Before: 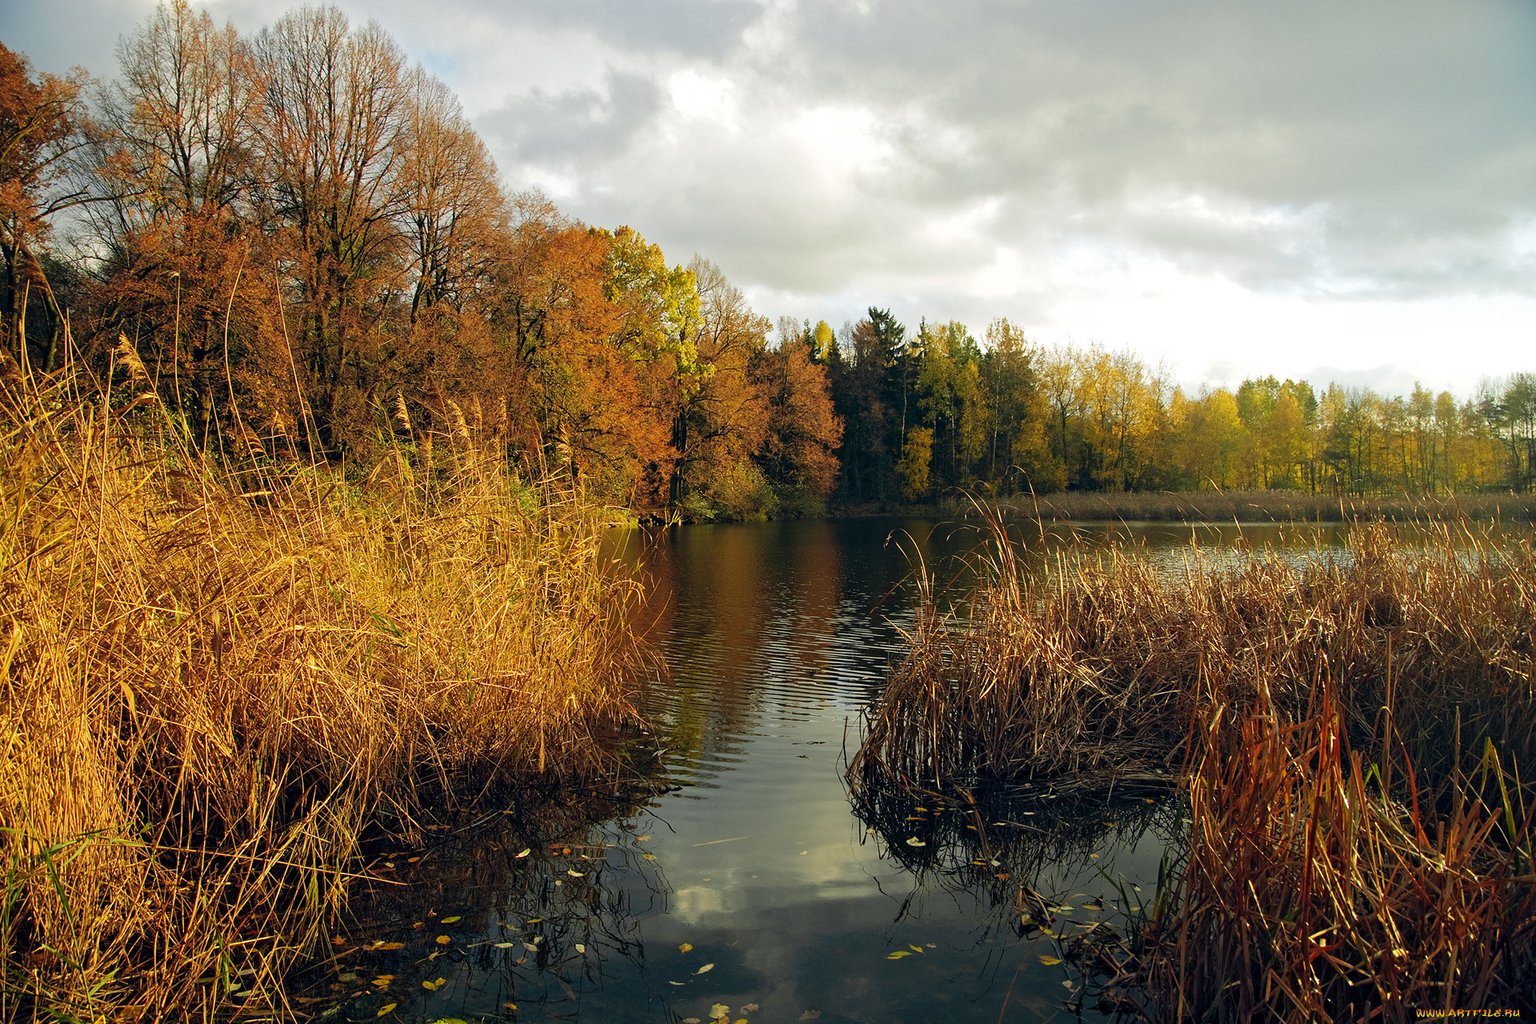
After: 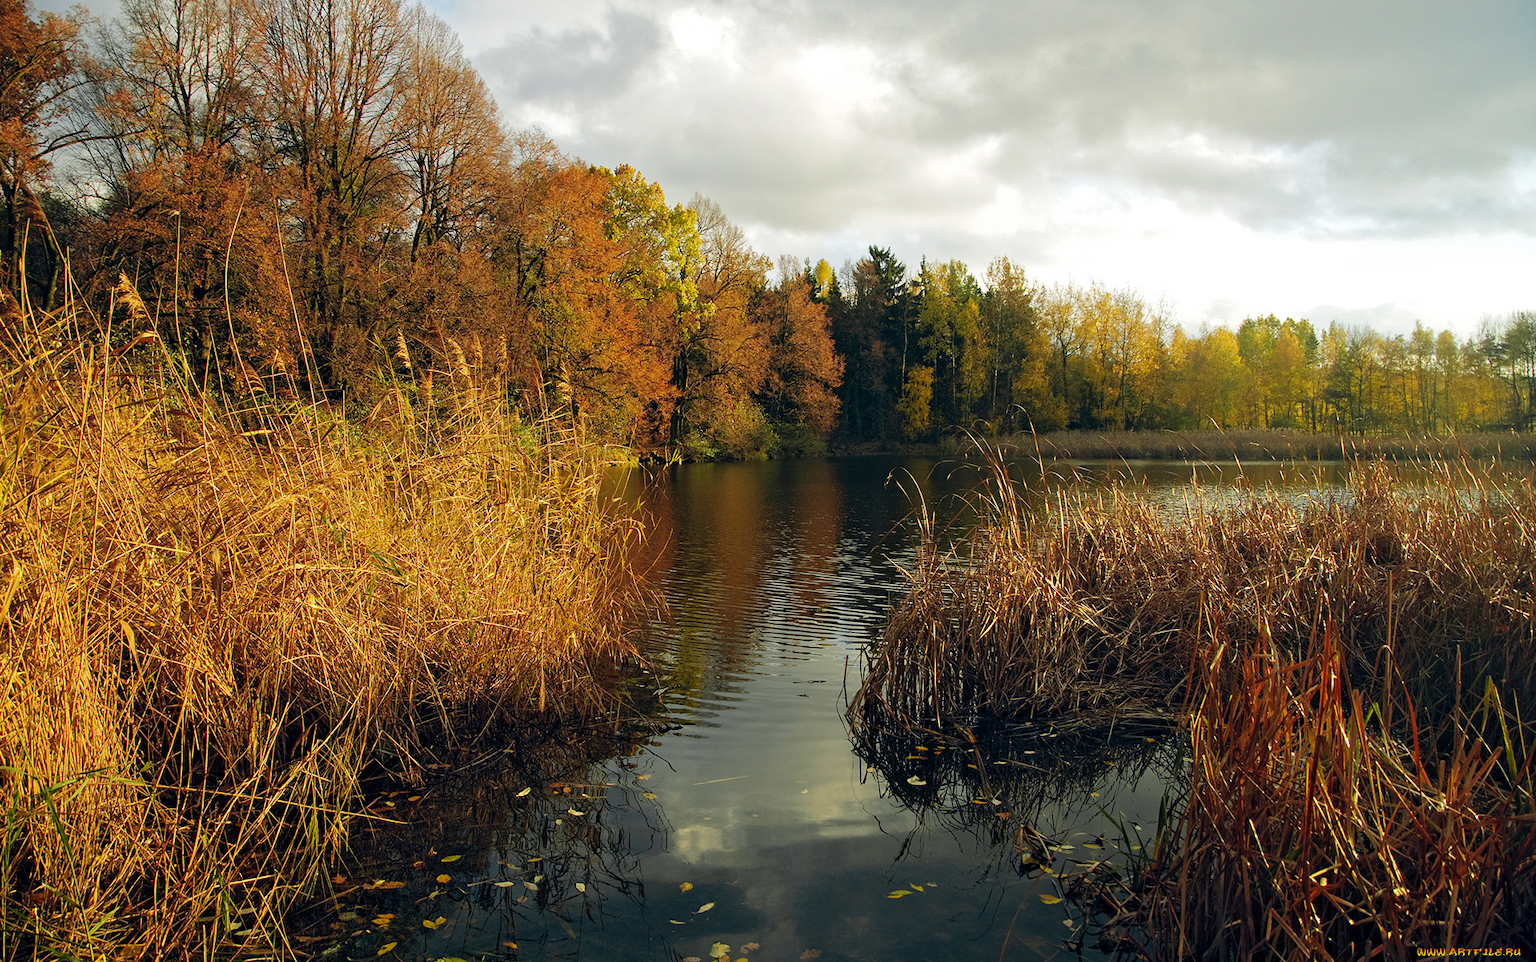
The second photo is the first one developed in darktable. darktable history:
crop and rotate: top 6.068%
